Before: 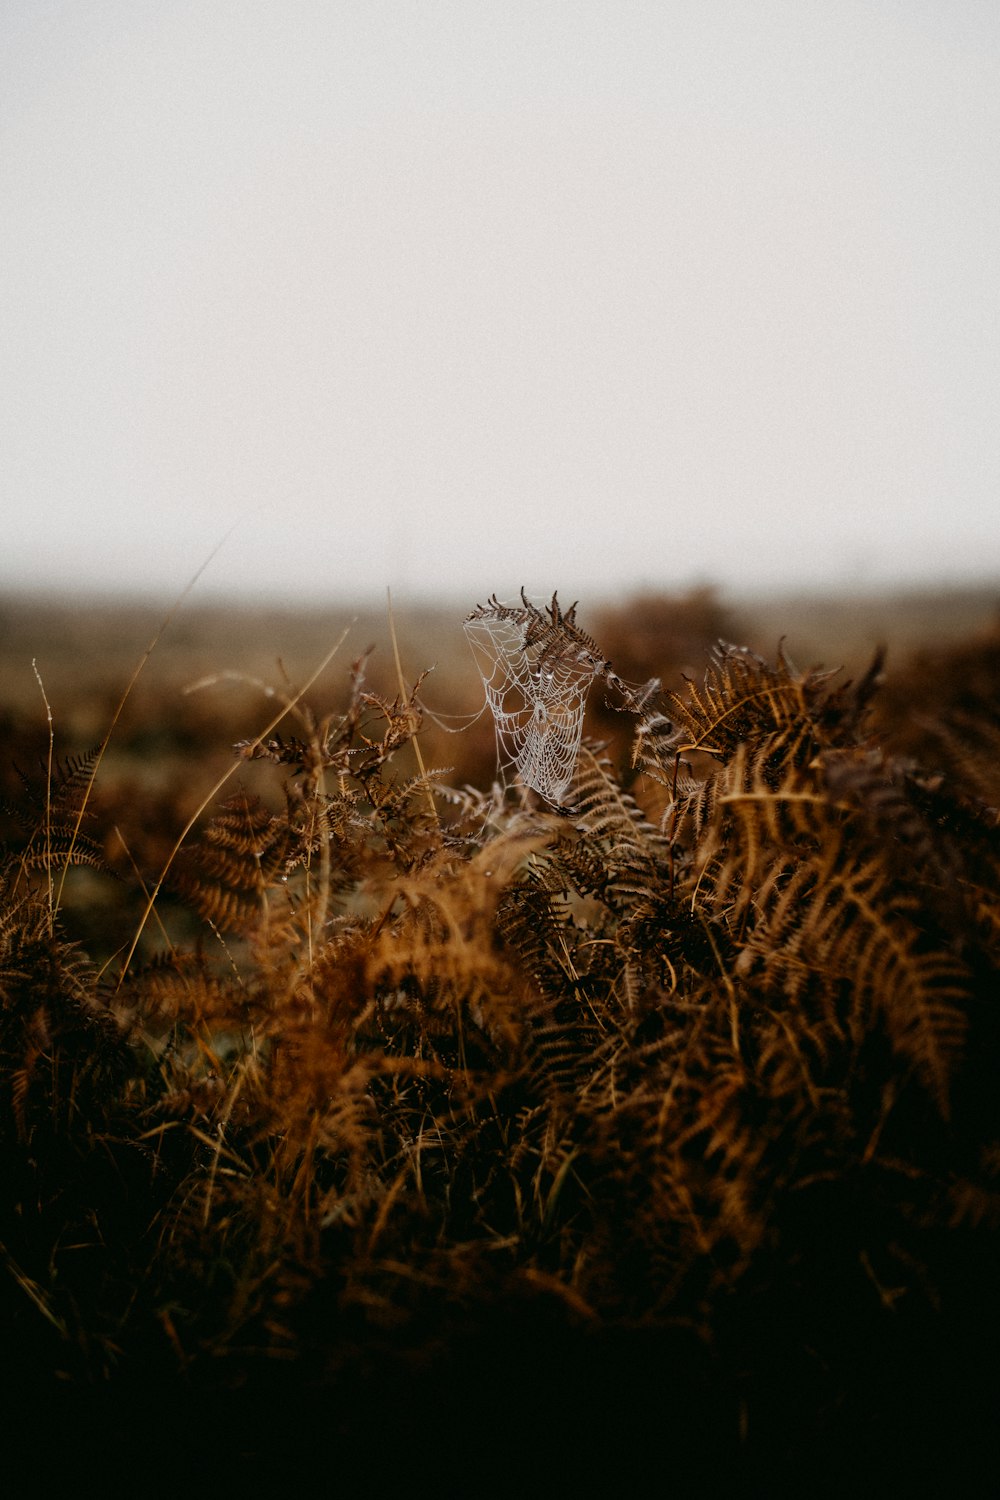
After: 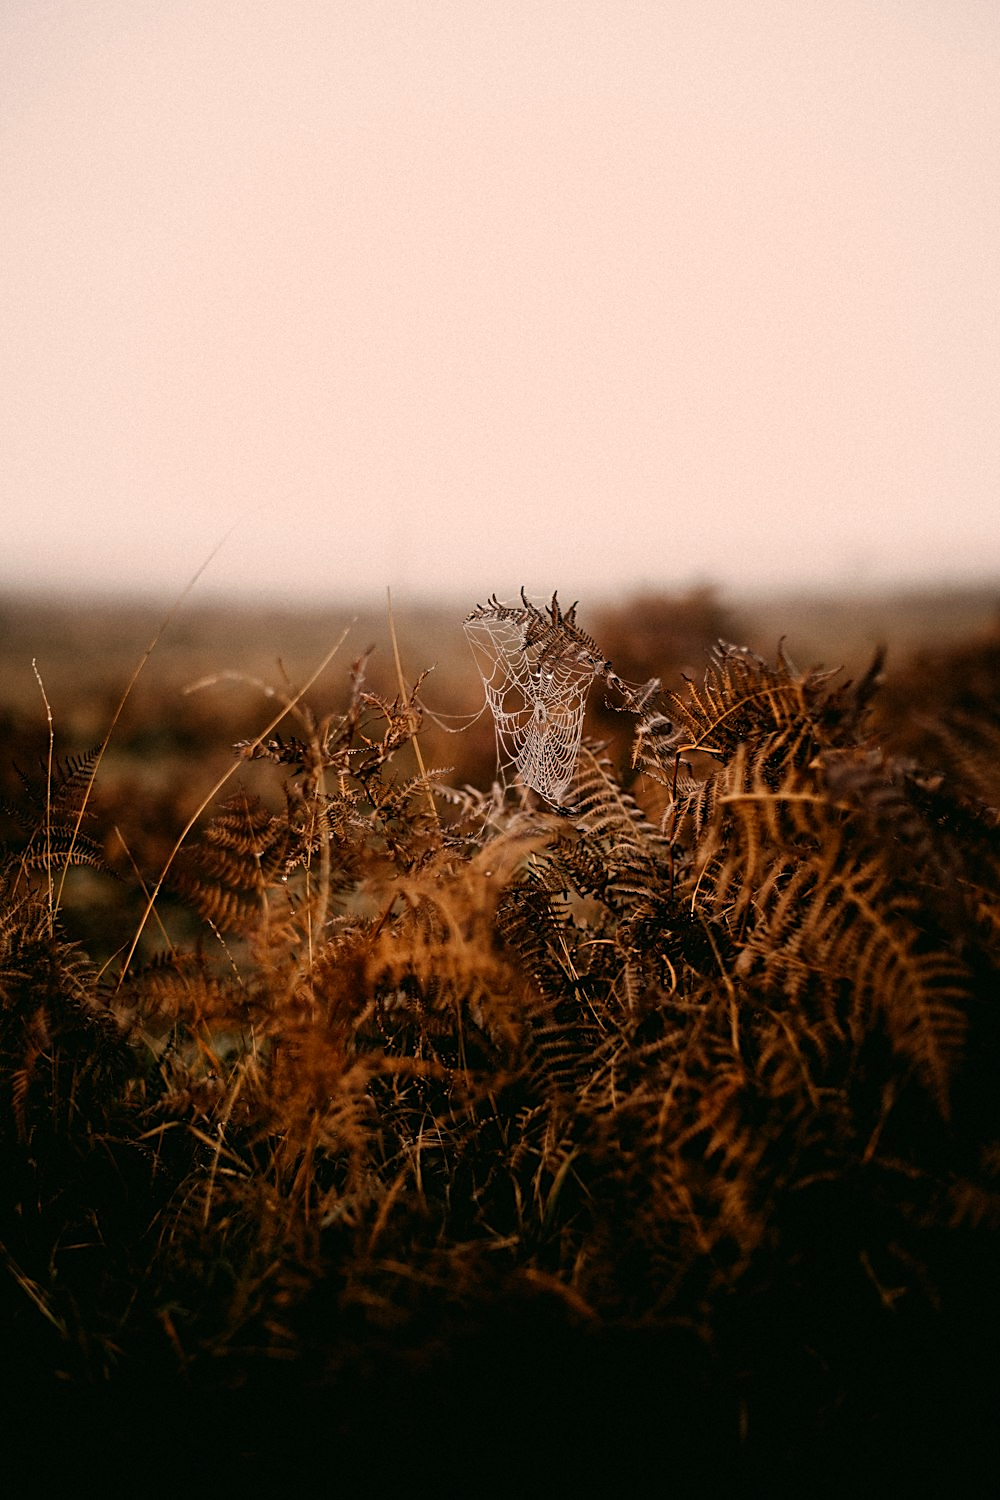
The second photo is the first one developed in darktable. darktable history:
sharpen: on, module defaults
white balance: red 1.127, blue 0.943
